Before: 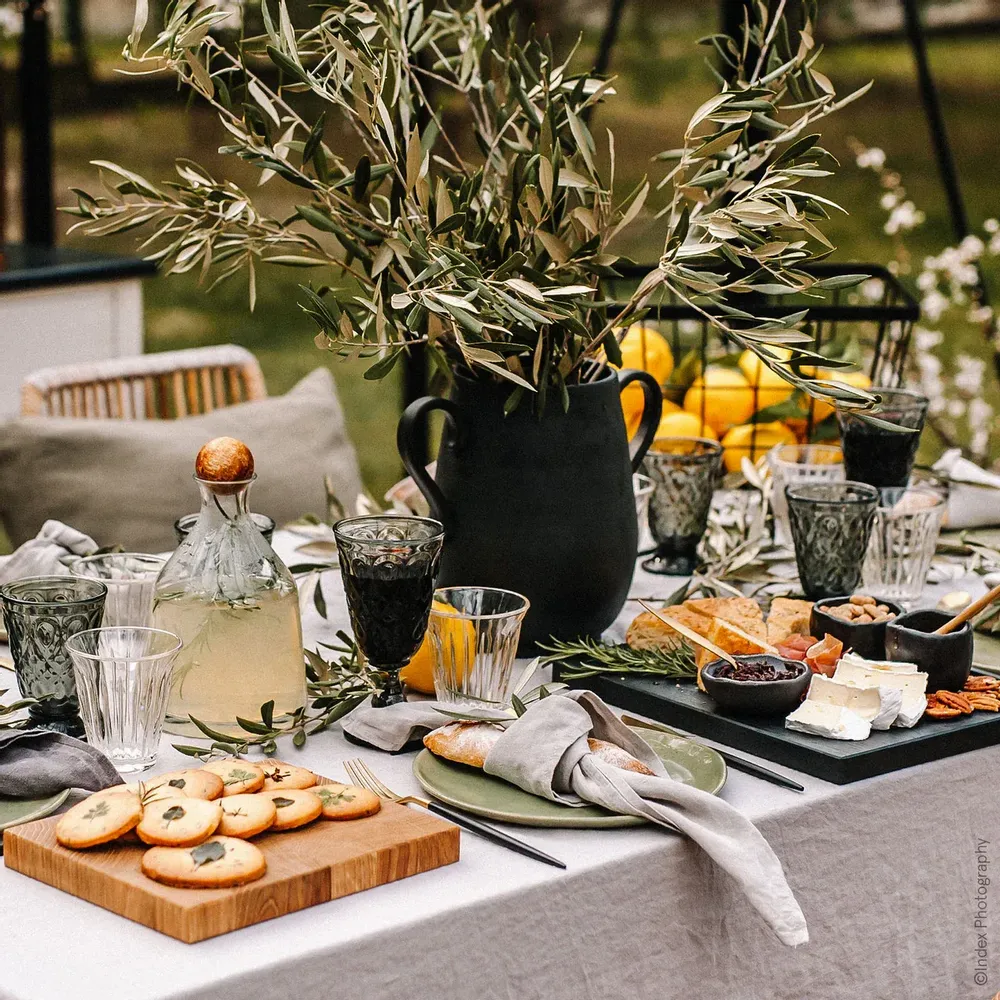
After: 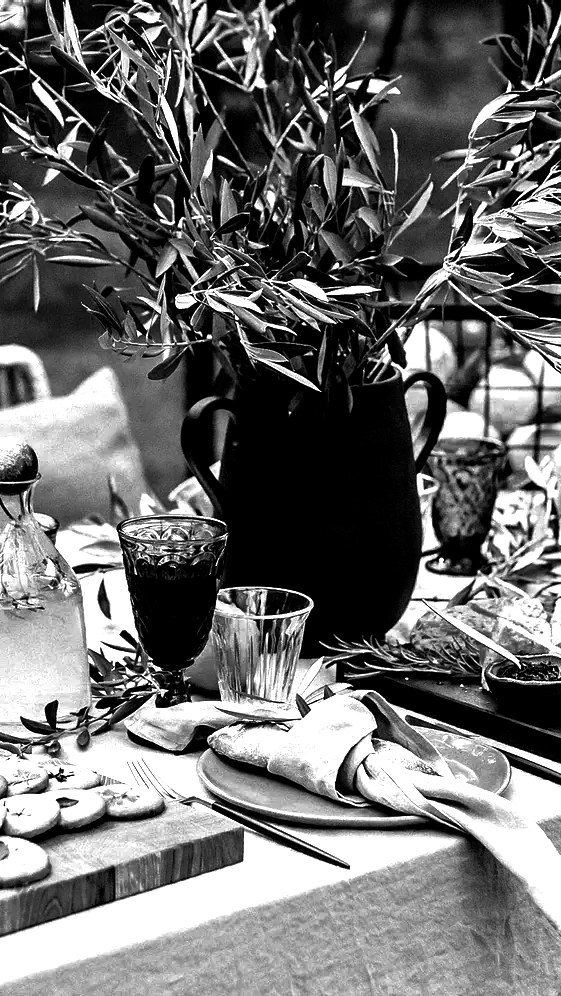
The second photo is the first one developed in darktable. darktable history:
exposure: exposure 0.722 EV, compensate highlight preservation false
crop: left 21.674%, right 22.086%
monochrome: on, module defaults
color balance rgb: shadows lift › luminance -18.76%, shadows lift › chroma 35.44%, power › luminance -3.76%, power › hue 142.17°, highlights gain › chroma 7.5%, highlights gain › hue 184.75°, global offset › luminance -0.52%, global offset › chroma 0.91%, global offset › hue 173.36°, shadows fall-off 300%, white fulcrum 2 EV, highlights fall-off 300%, linear chroma grading › shadows 17.19%, linear chroma grading › highlights 61.12%, linear chroma grading › global chroma 50%, hue shift -150.52°, perceptual brilliance grading › global brilliance 12%, mask middle-gray fulcrum 100%, contrast gray fulcrum 38.43%, contrast 35.15%, saturation formula JzAzBz (2021)
